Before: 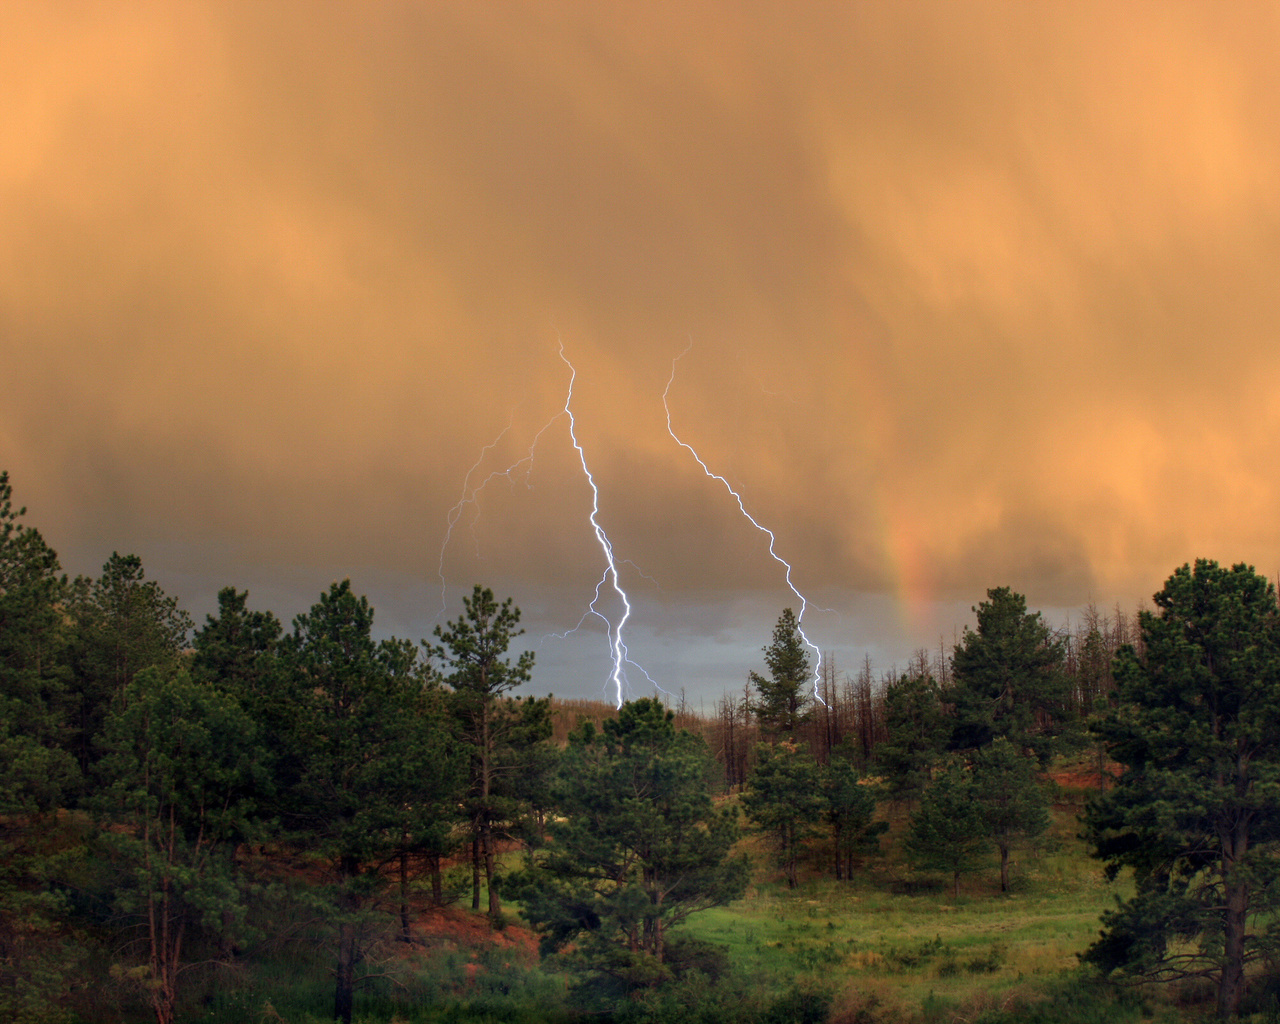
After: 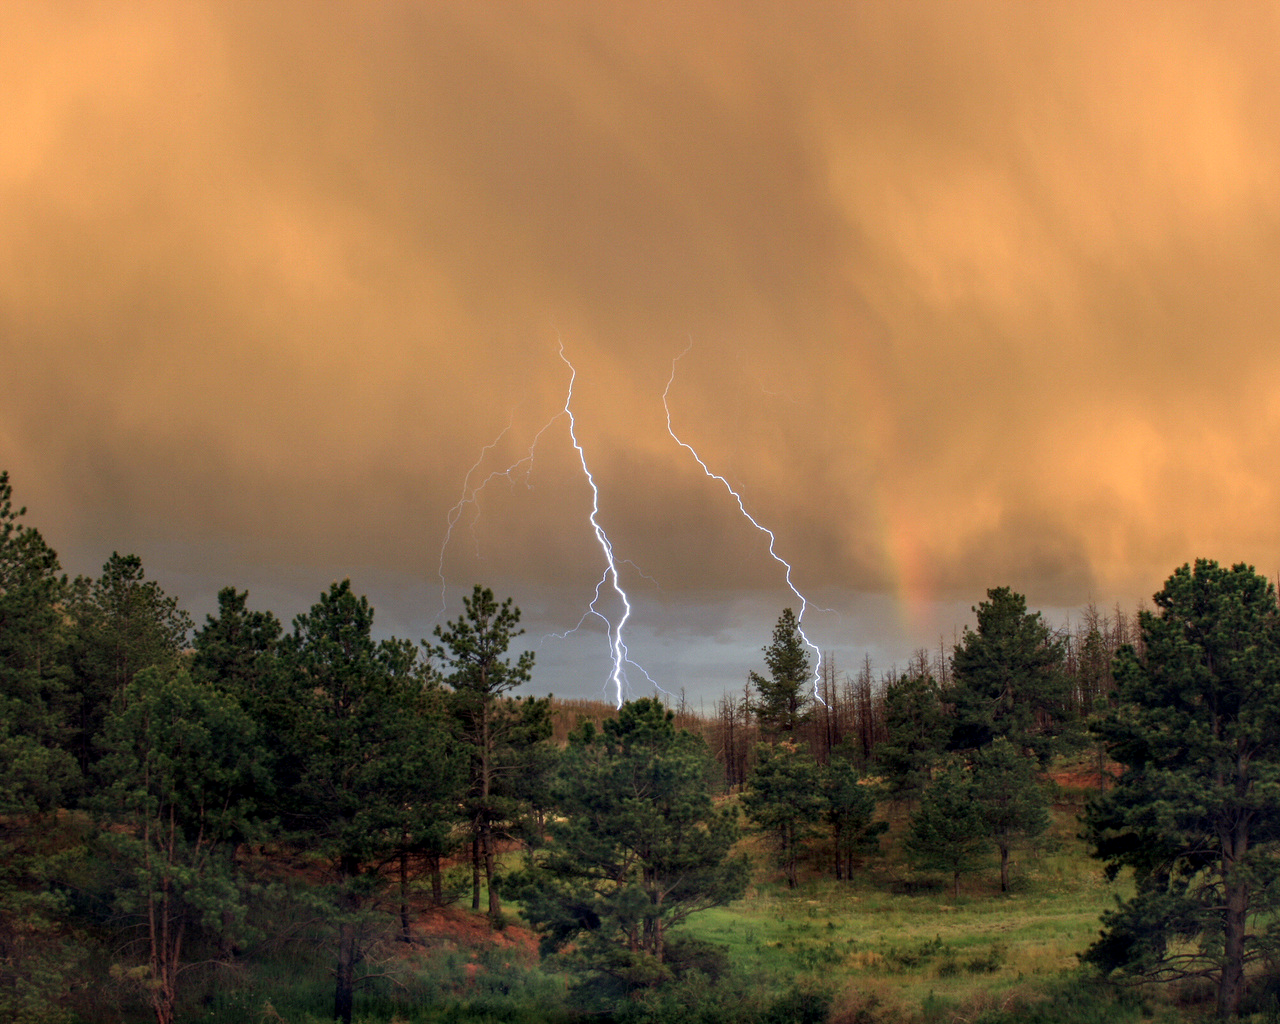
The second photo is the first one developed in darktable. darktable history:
color correction: highlights b* 0.047
local contrast: on, module defaults
